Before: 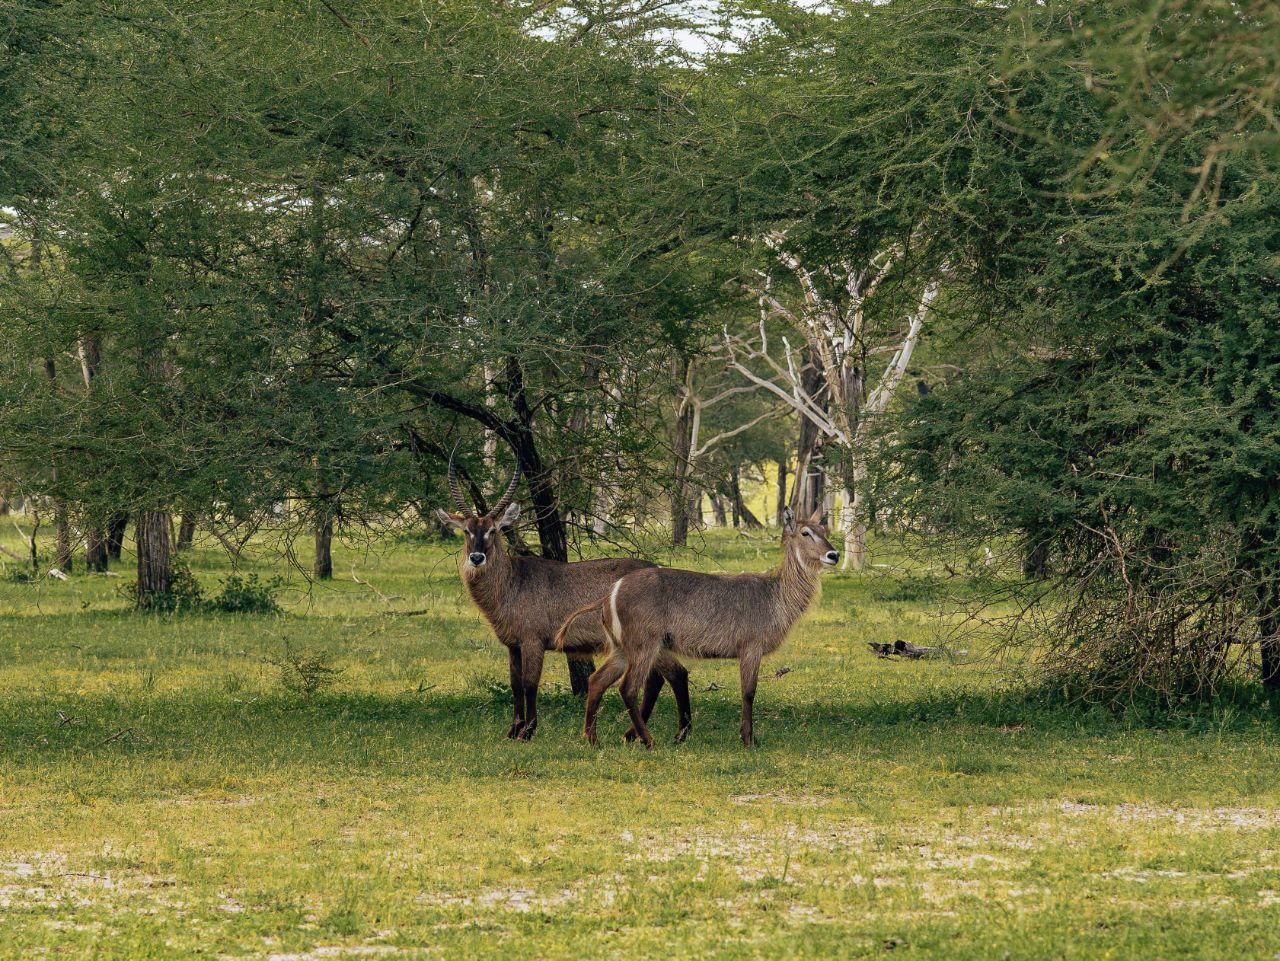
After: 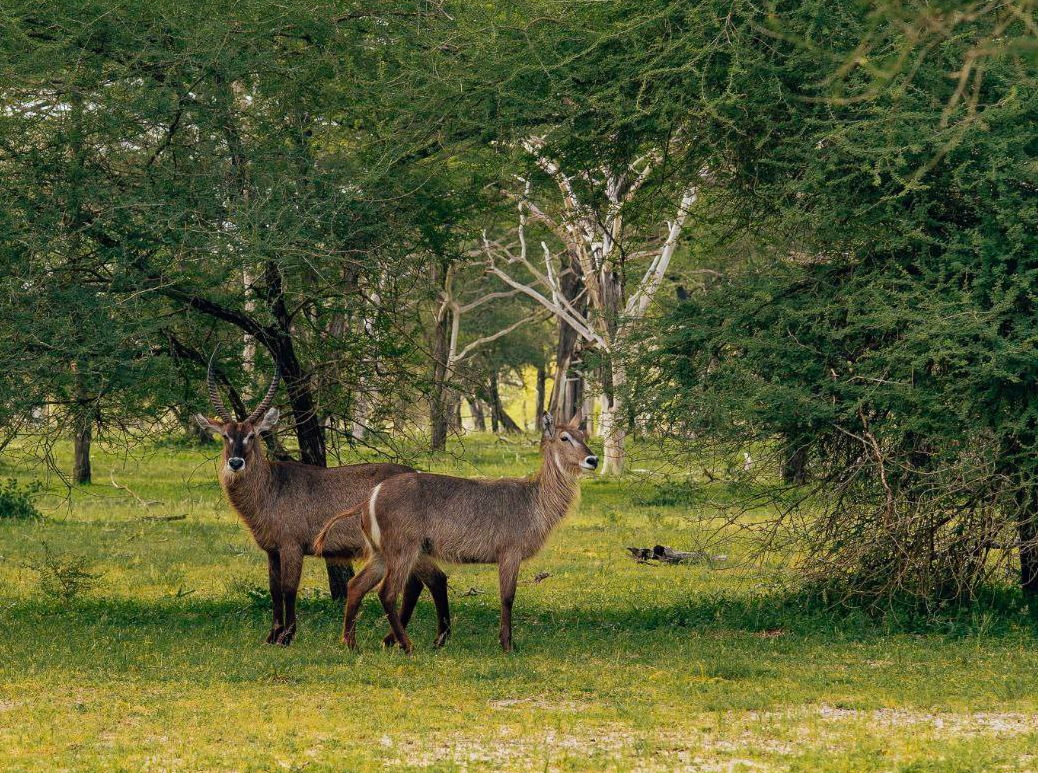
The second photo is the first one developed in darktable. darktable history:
crop: left 18.904%, top 9.912%, bottom 9.607%
